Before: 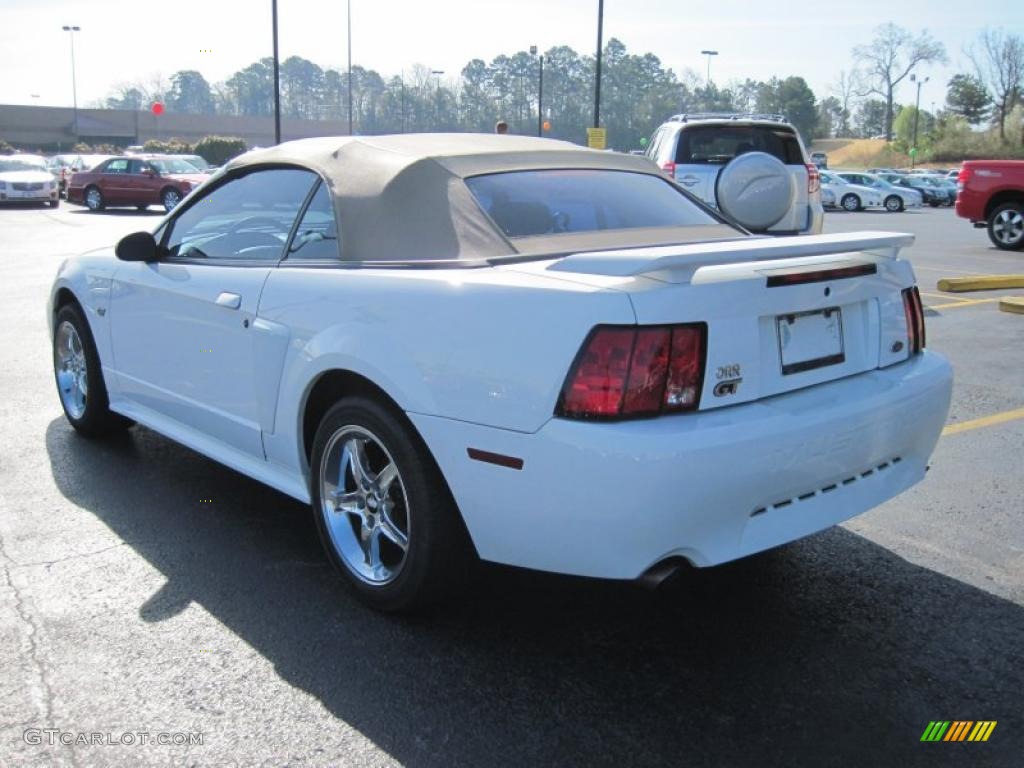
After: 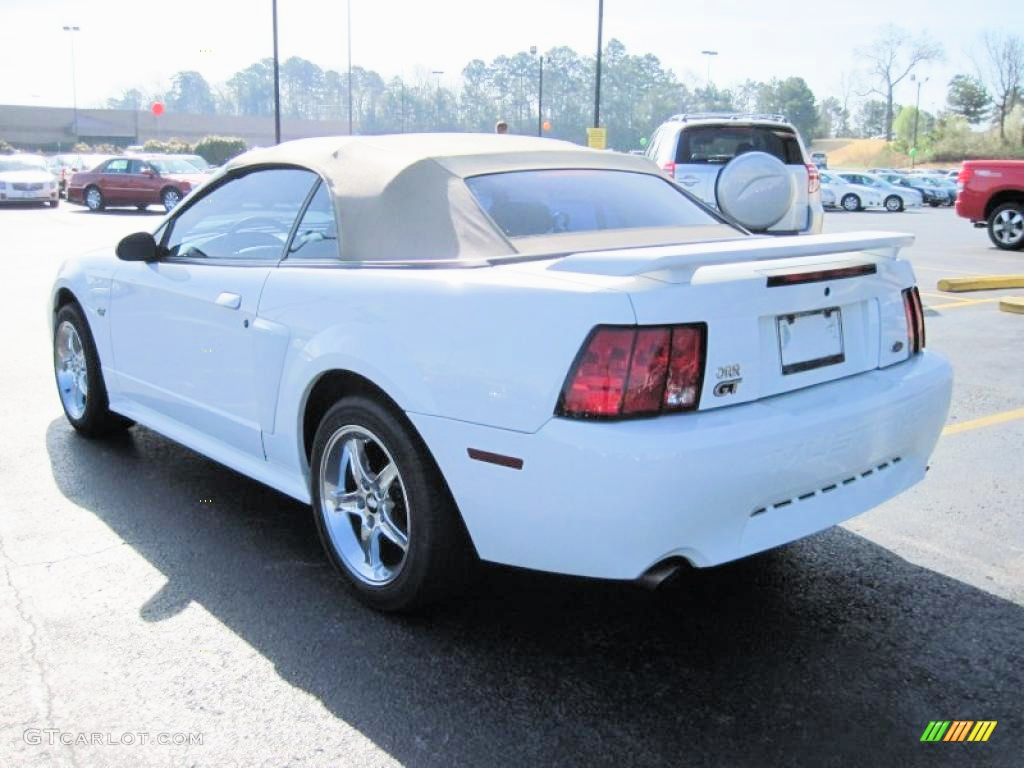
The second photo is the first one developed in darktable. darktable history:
filmic rgb: black relative exposure -7.94 EV, white relative exposure 4.08 EV, threshold 5.99 EV, hardness 4.03, latitude 52.2%, contrast 1.009, shadows ↔ highlights balance 5.43%, enable highlight reconstruction true
exposure: black level correction 0, exposure 1.2 EV, compensate highlight preservation false
